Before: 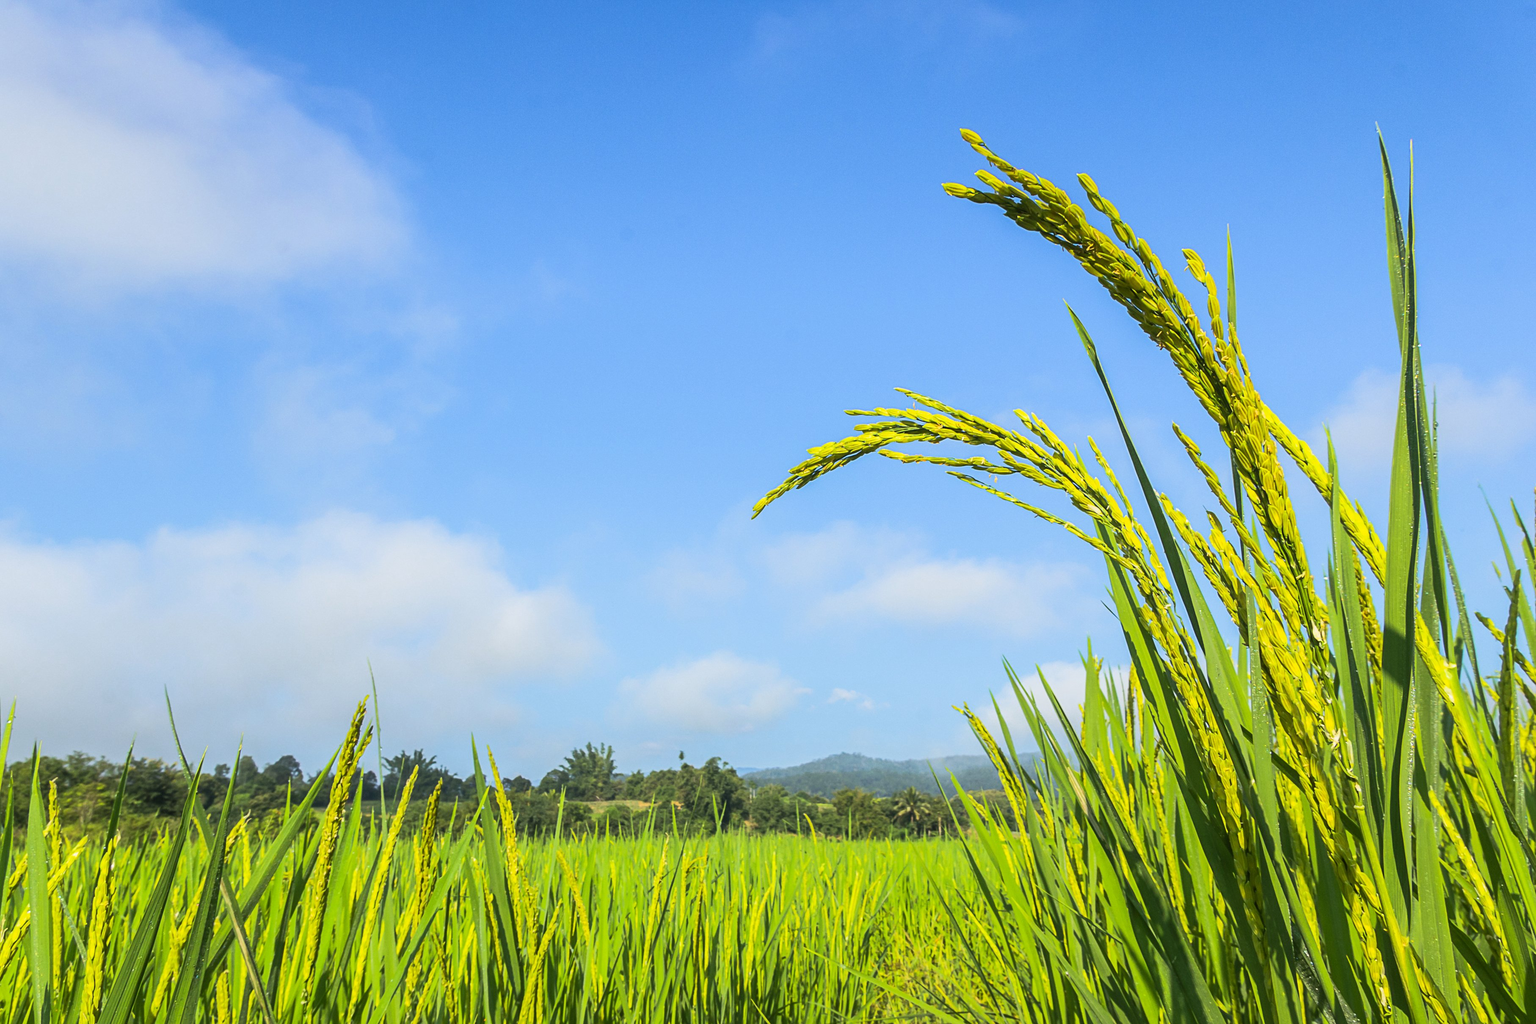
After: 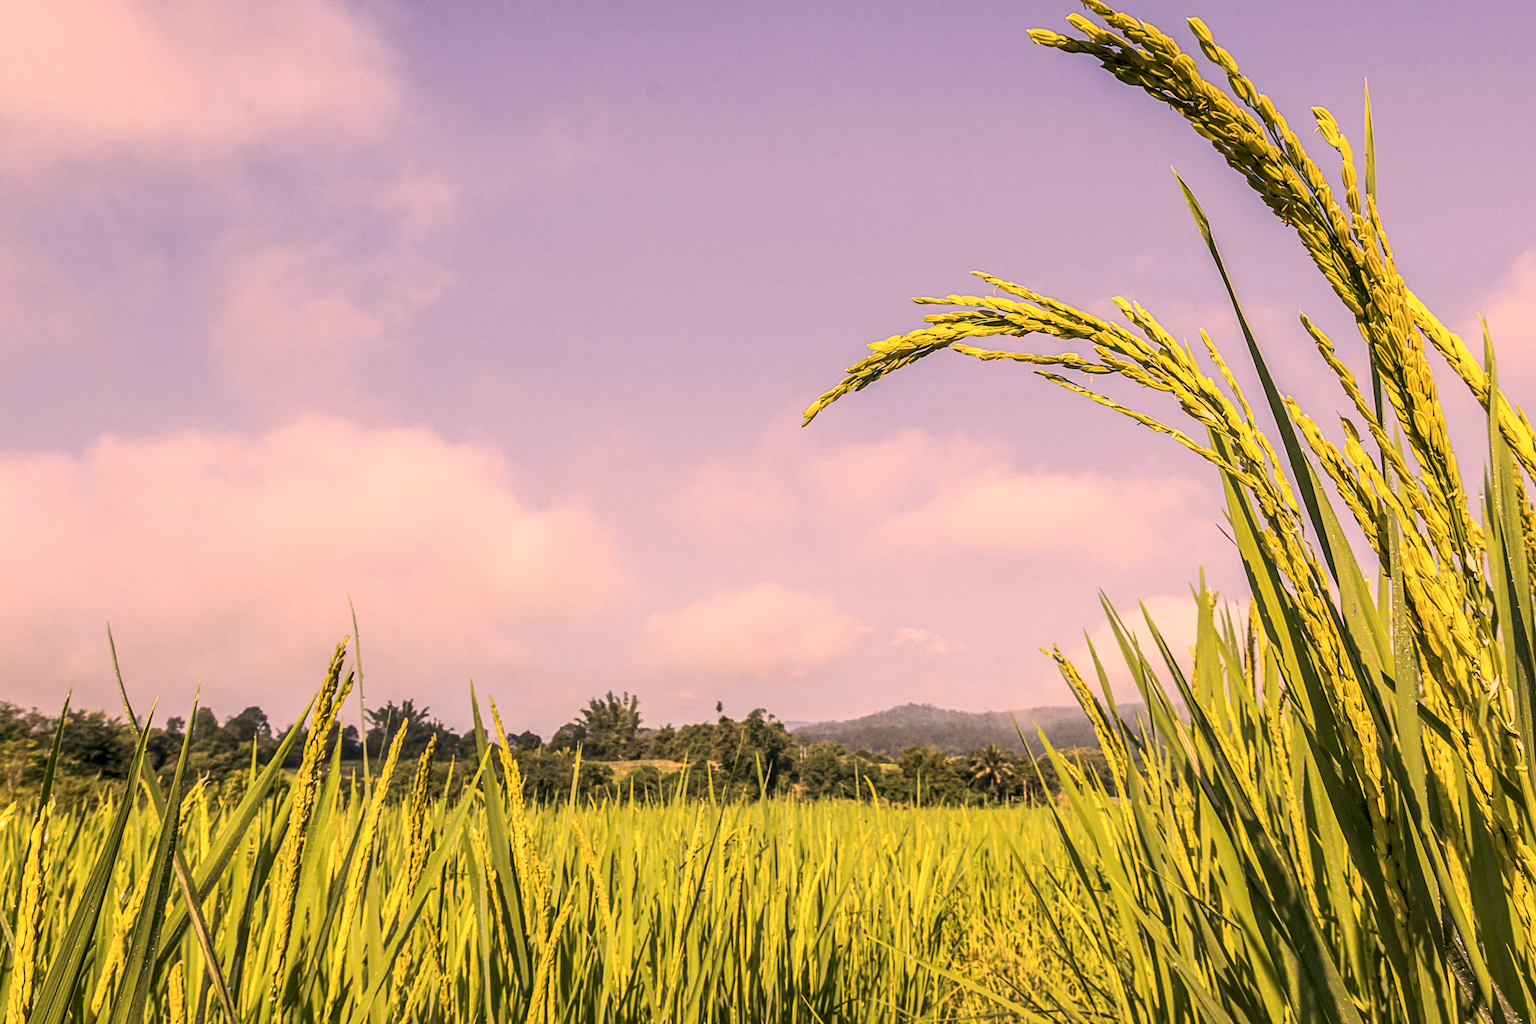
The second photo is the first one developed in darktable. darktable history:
local contrast: detail 142%
color correction: highlights a* 40, highlights b* 40, saturation 0.69
crop and rotate: left 4.842%, top 15.51%, right 10.668%
